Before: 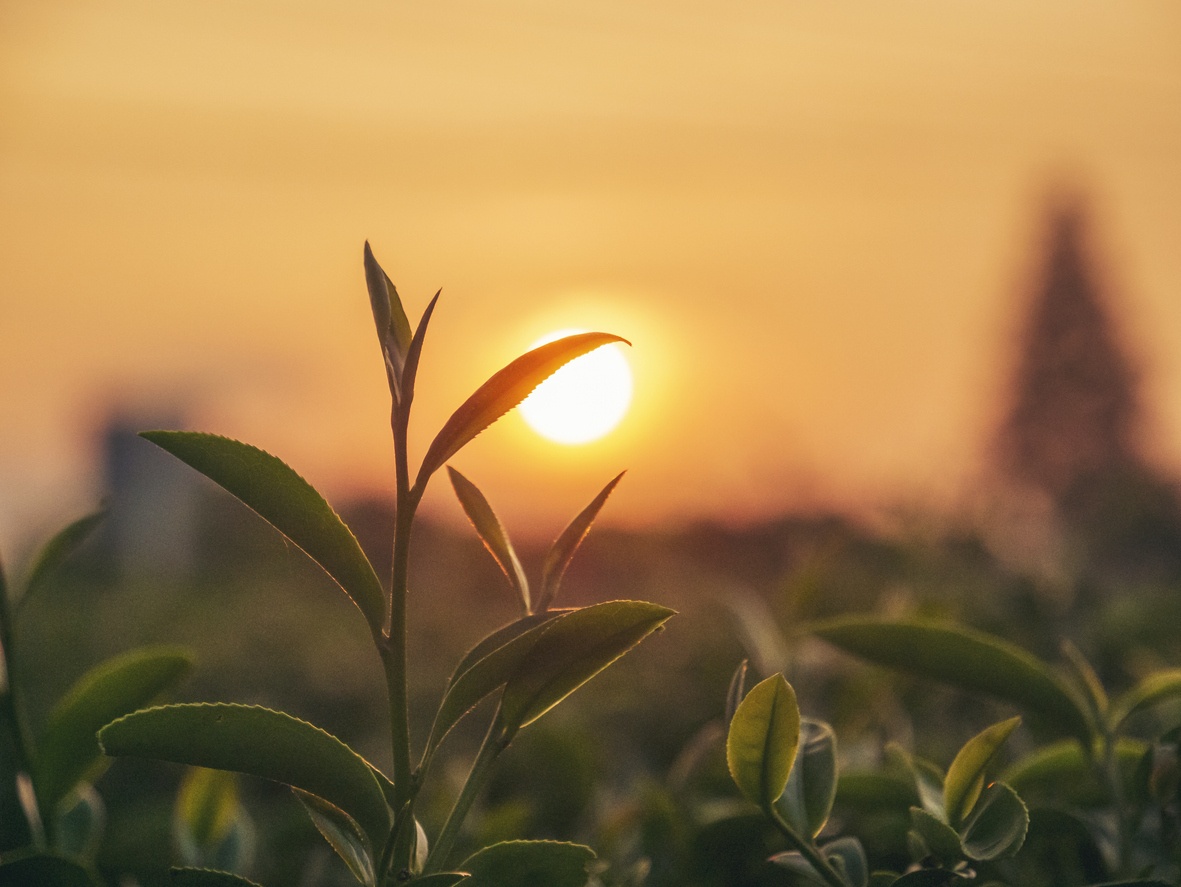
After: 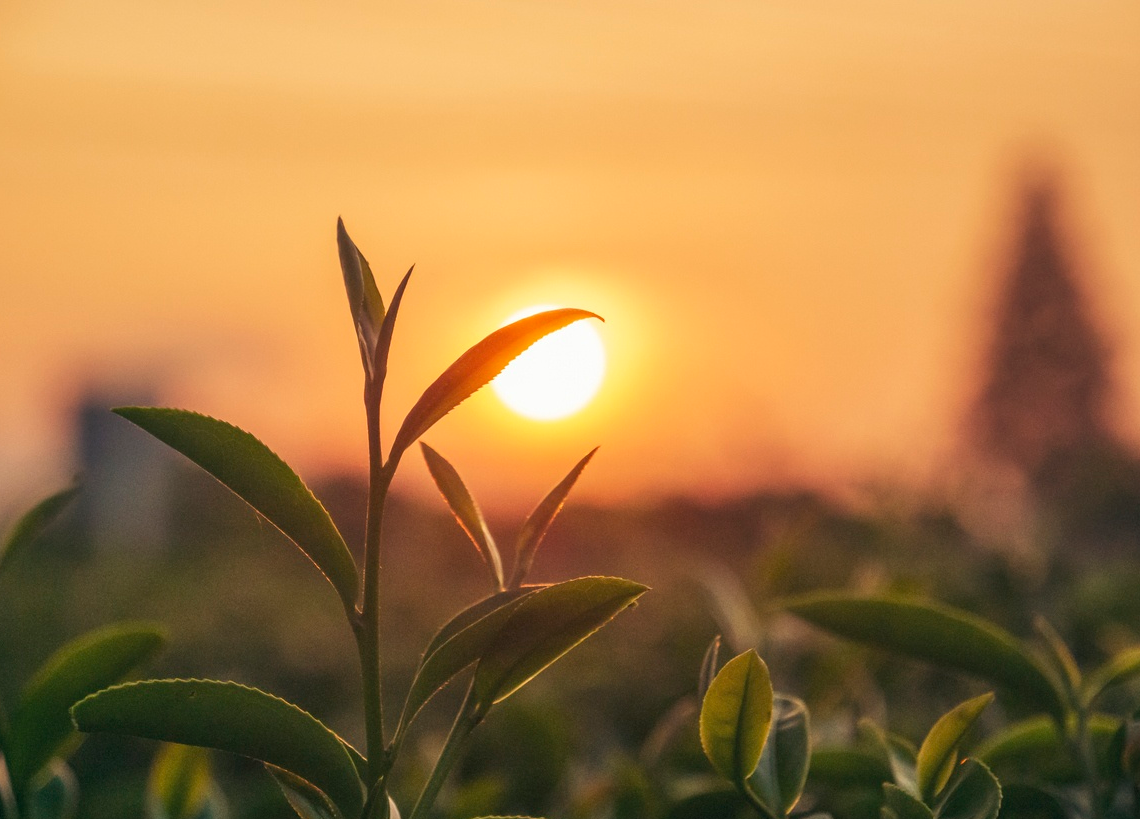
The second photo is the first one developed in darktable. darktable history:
crop: left 2.35%, top 2.807%, right 1.075%, bottom 4.825%
